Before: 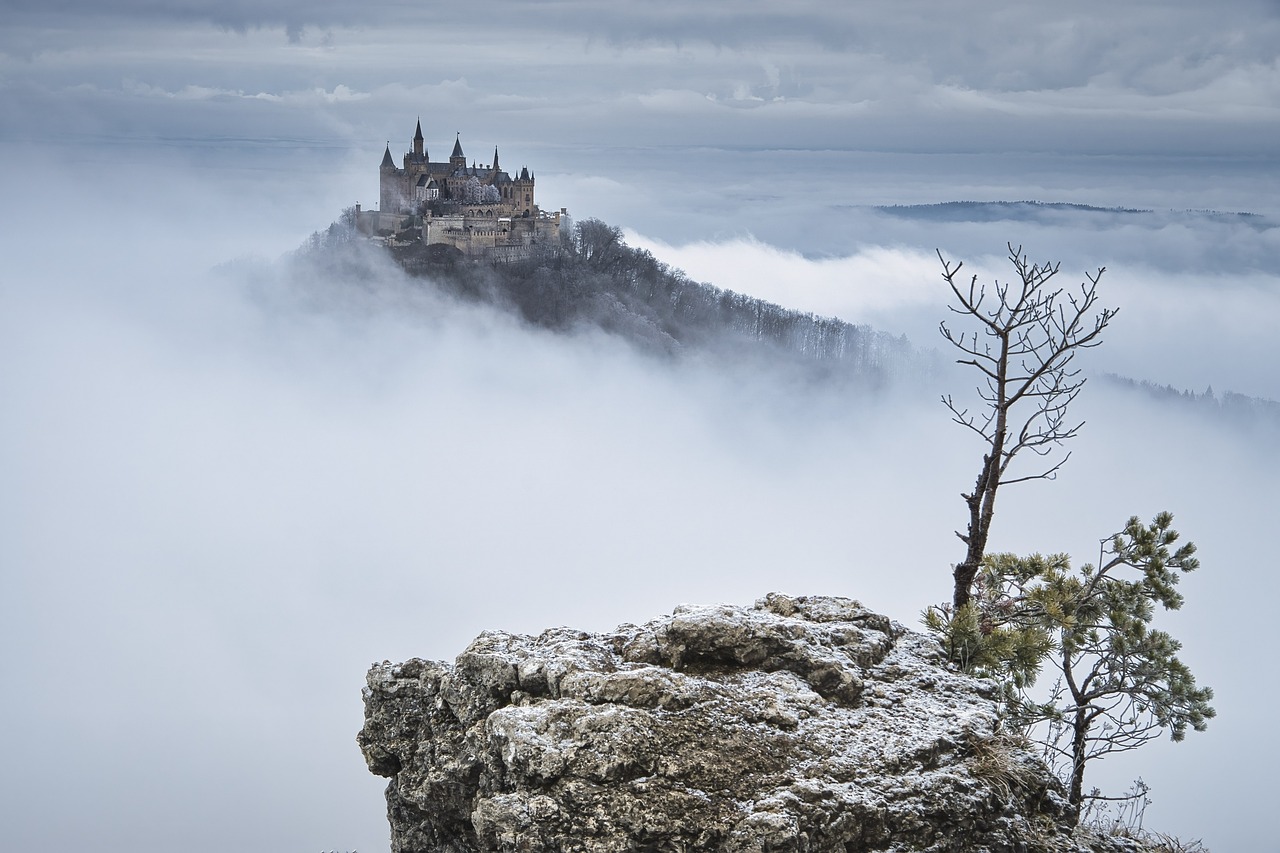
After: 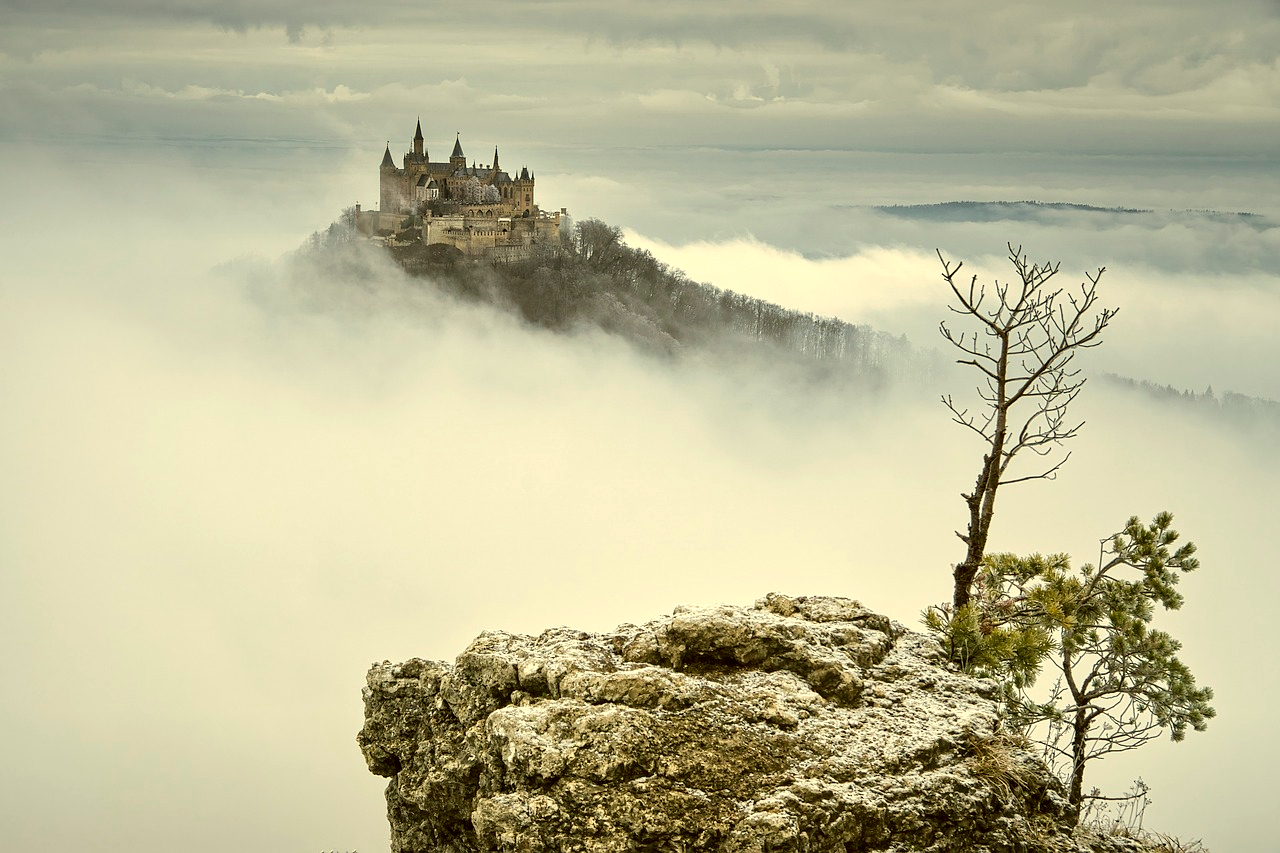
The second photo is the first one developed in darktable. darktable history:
exposure: black level correction 0.005, exposure 0.273 EV, compensate highlight preservation false
color correction: highlights a* 0.125, highlights b* 29.32, shadows a* -0.306, shadows b* 21.21
